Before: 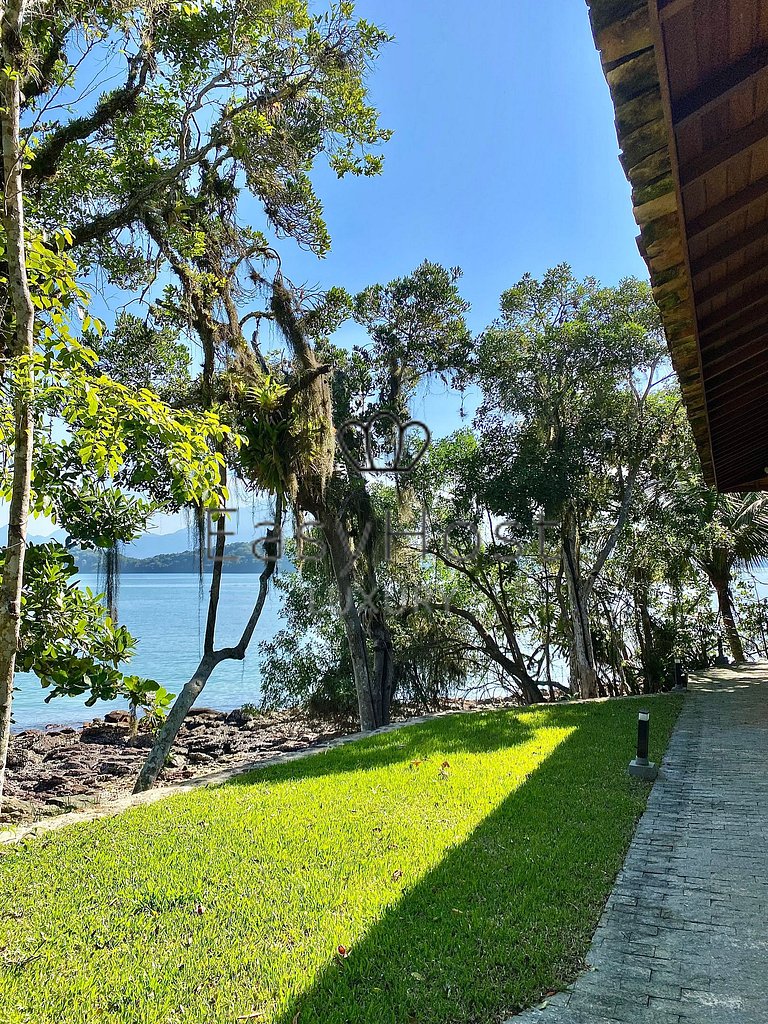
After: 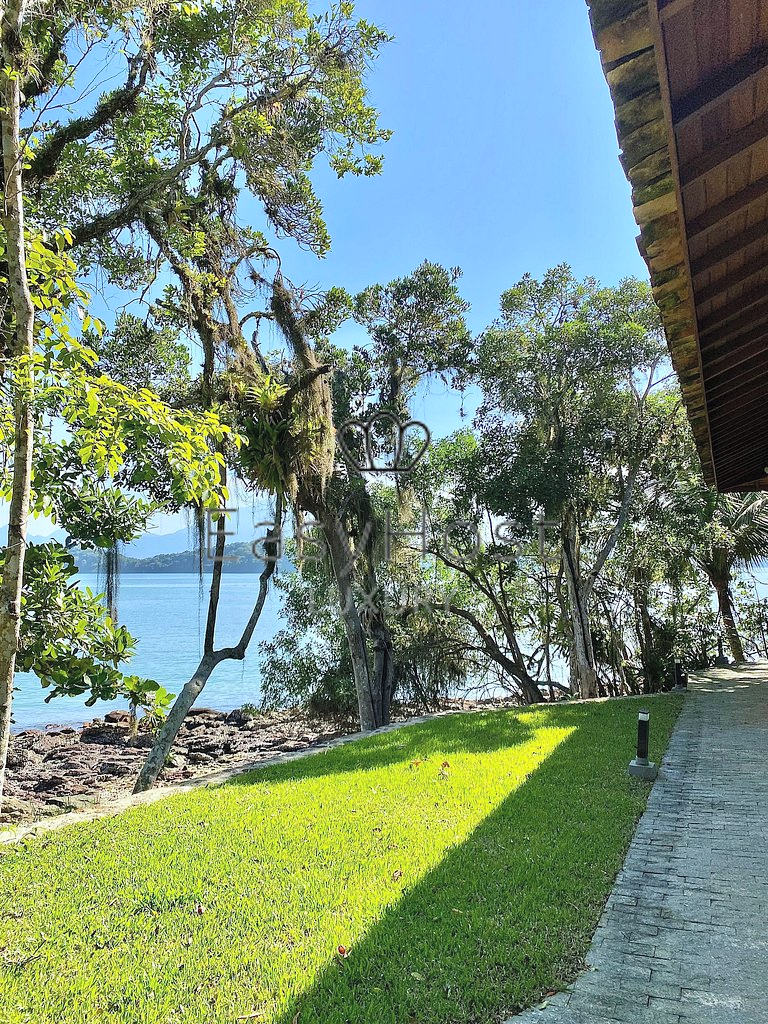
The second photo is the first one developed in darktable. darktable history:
contrast brightness saturation: brightness 0.15
white balance: red 0.986, blue 1.01
